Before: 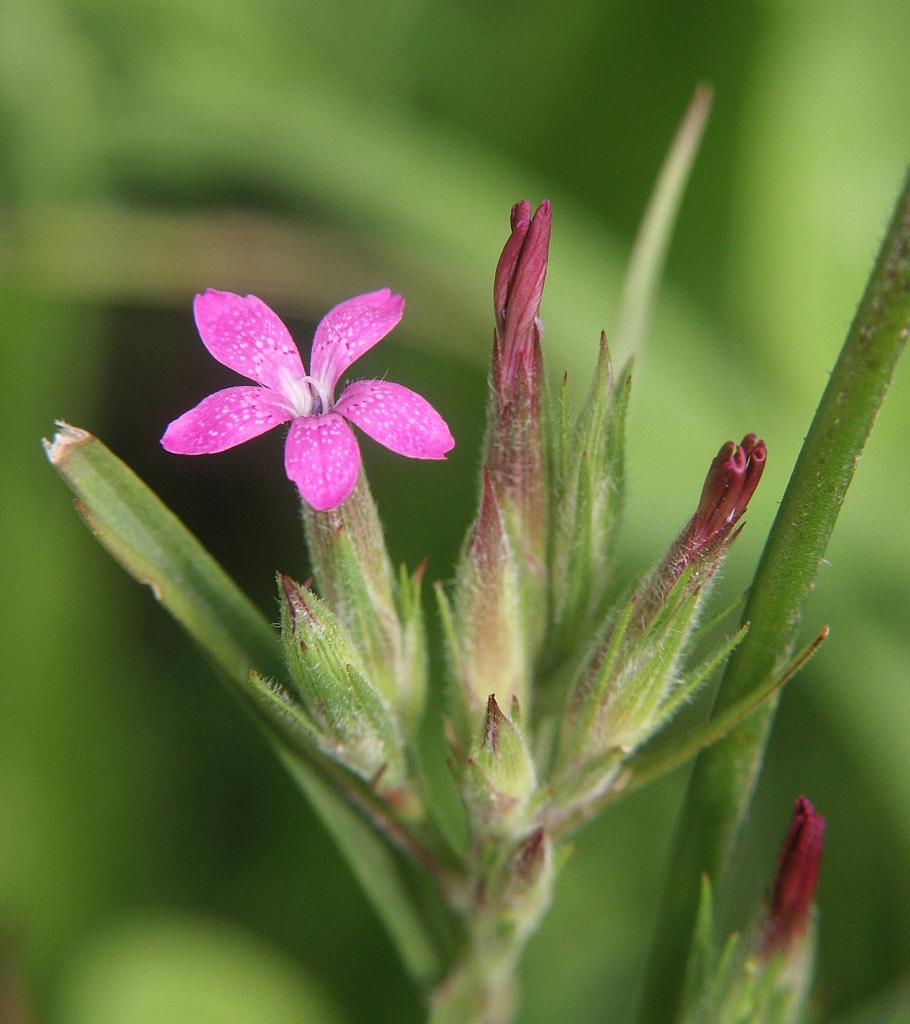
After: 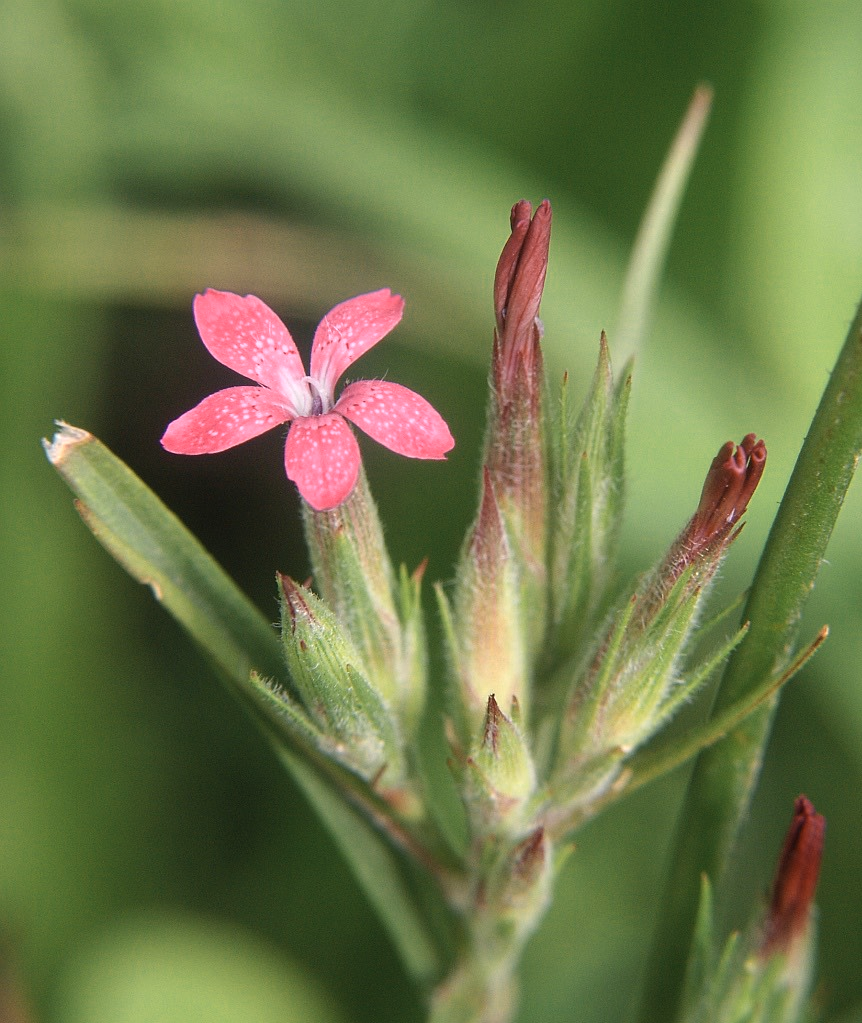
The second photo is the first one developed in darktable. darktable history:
crop and rotate: right 5.167%
color zones: curves: ch0 [(0.018, 0.548) (0.197, 0.654) (0.425, 0.447) (0.605, 0.658) (0.732, 0.579)]; ch1 [(0.105, 0.531) (0.224, 0.531) (0.386, 0.39) (0.618, 0.456) (0.732, 0.456) (0.956, 0.421)]; ch2 [(0.039, 0.583) (0.215, 0.465) (0.399, 0.544) (0.465, 0.548) (0.614, 0.447) (0.724, 0.43) (0.882, 0.623) (0.956, 0.632)]
